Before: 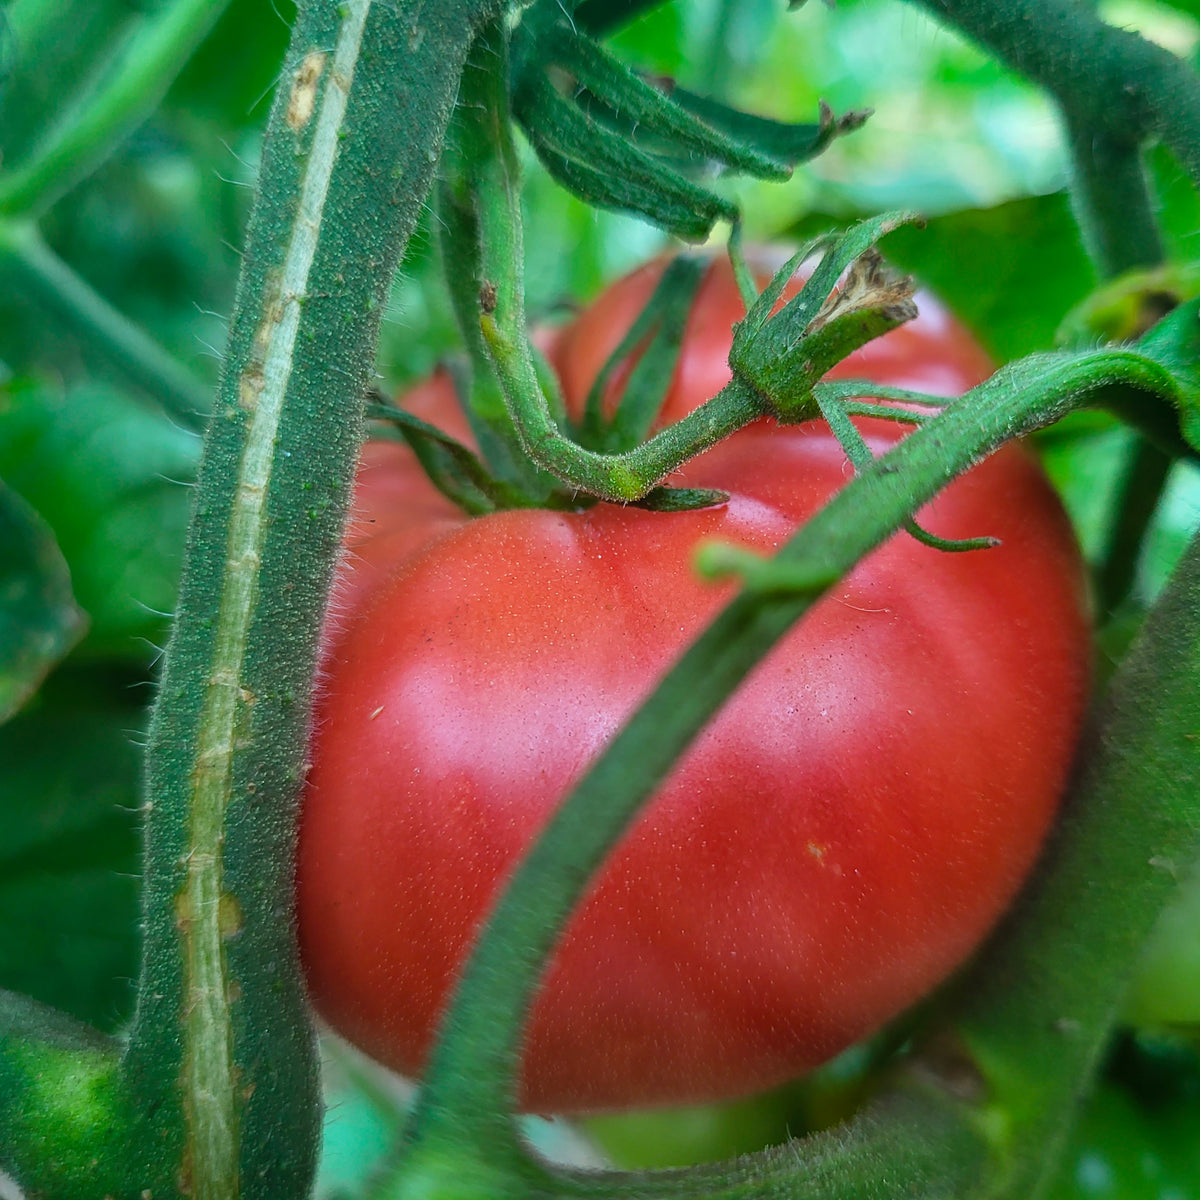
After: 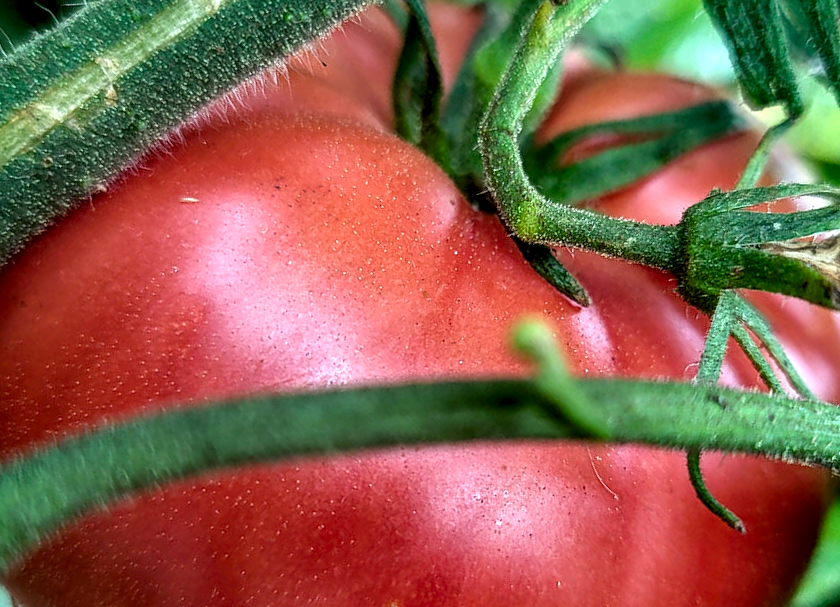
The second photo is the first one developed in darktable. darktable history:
local contrast: highlights 21%, detail 198%
crop and rotate: angle -46.14°, top 16.756%, right 0.988%, bottom 11.652%
